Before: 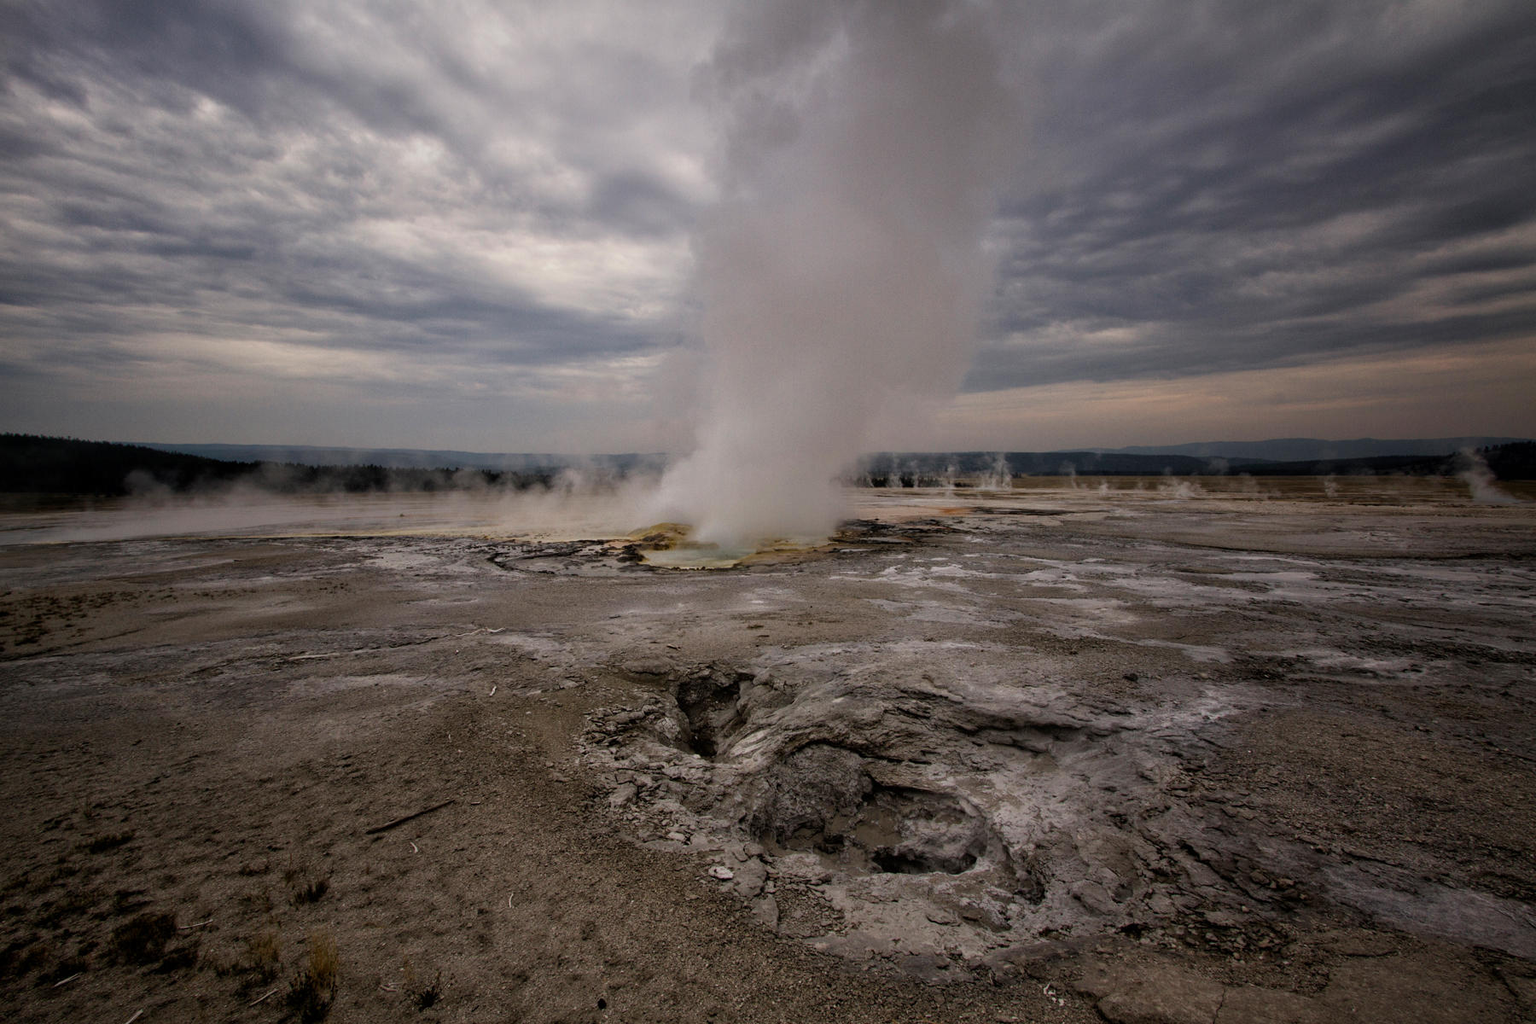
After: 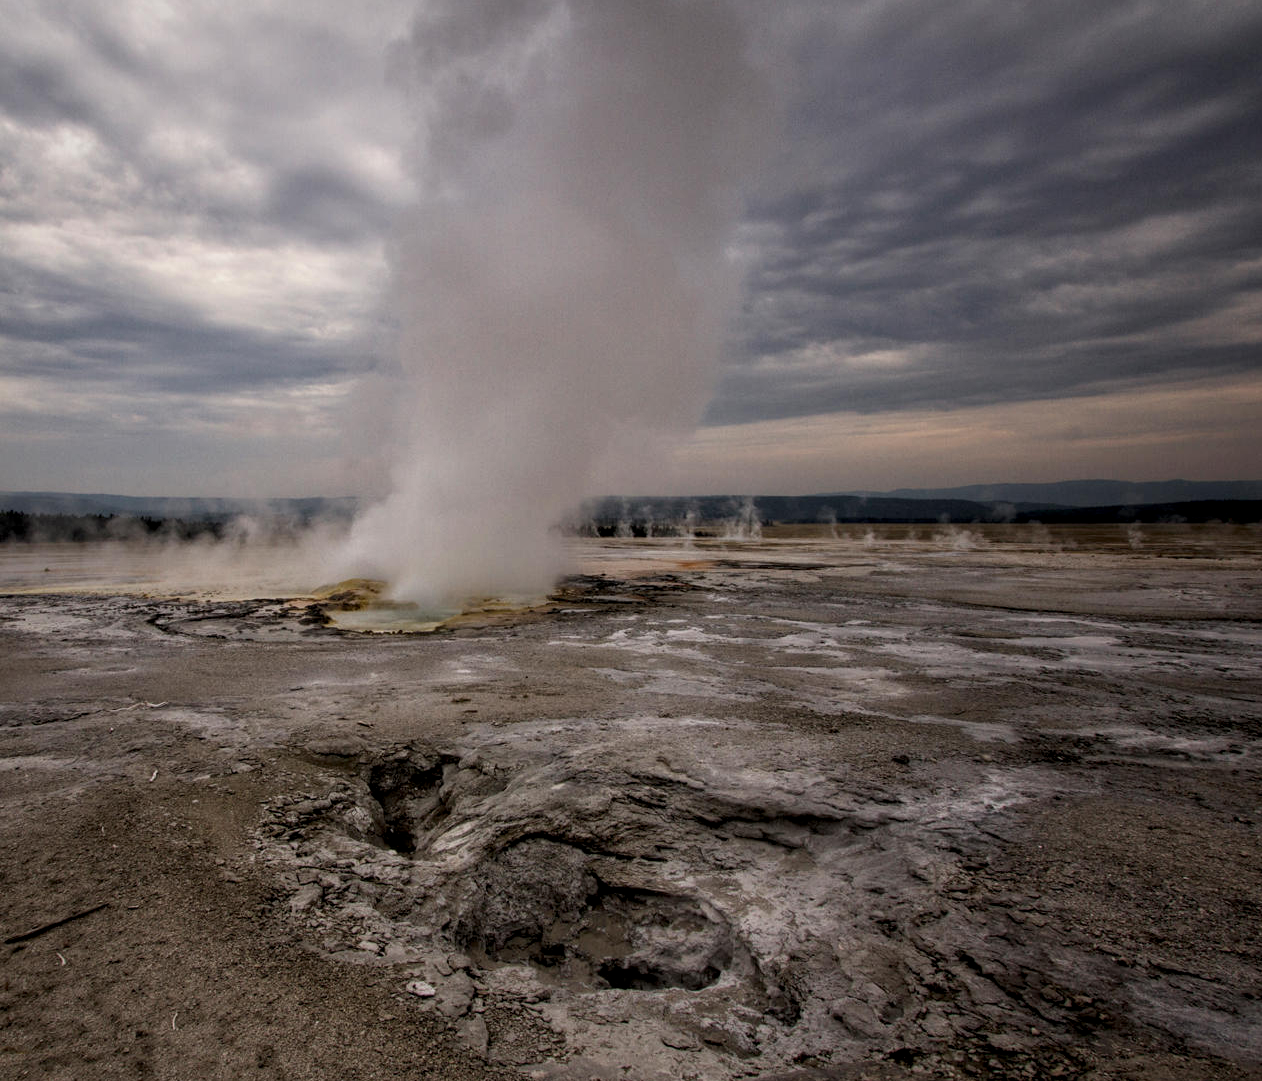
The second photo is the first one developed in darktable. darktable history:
local contrast: on, module defaults
crop and rotate: left 23.608%, top 2.894%, right 6.244%, bottom 6.976%
